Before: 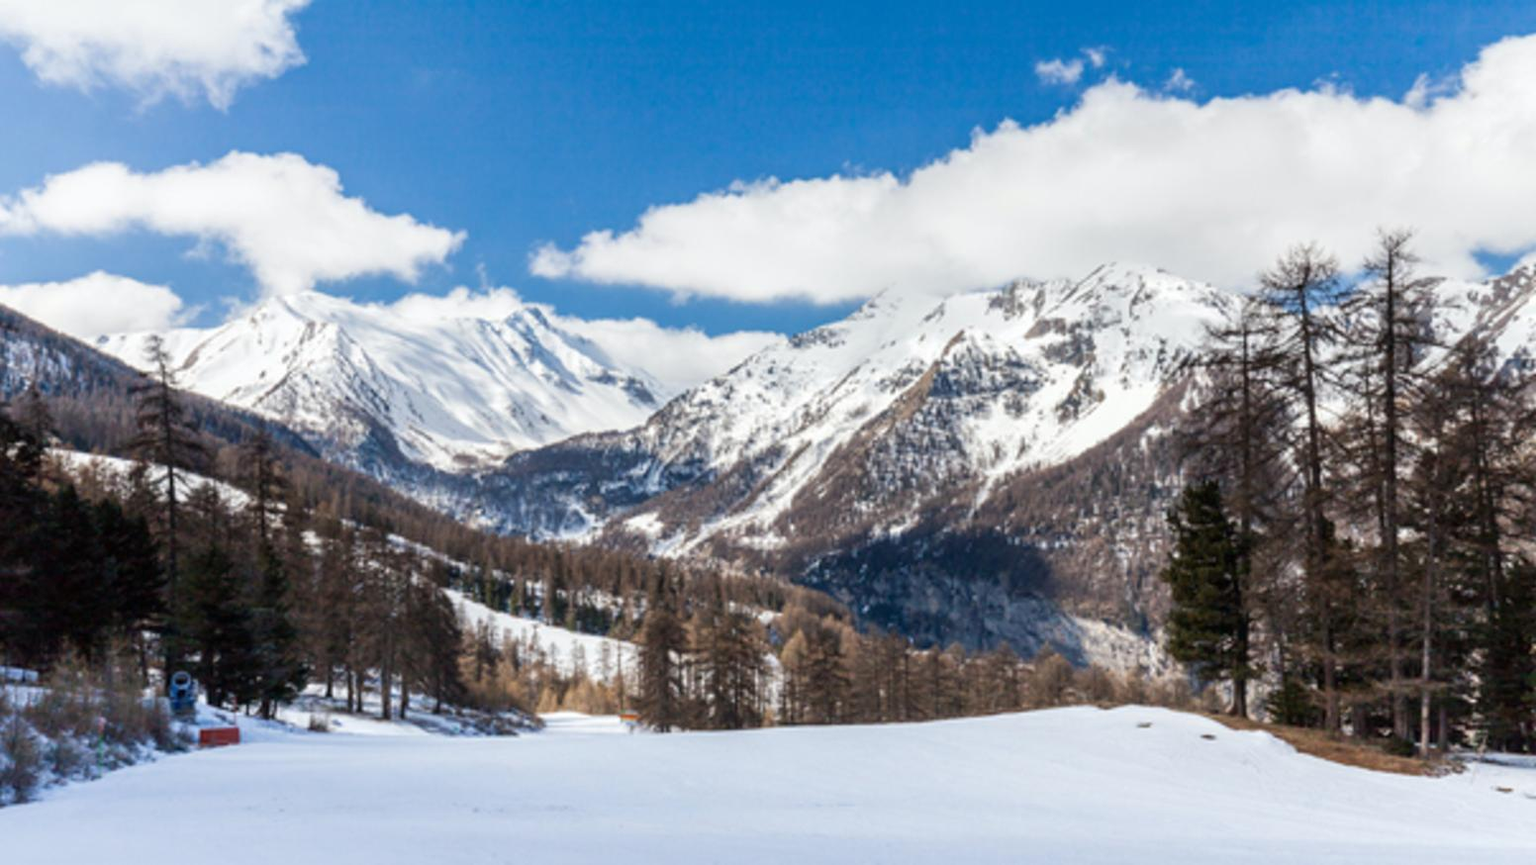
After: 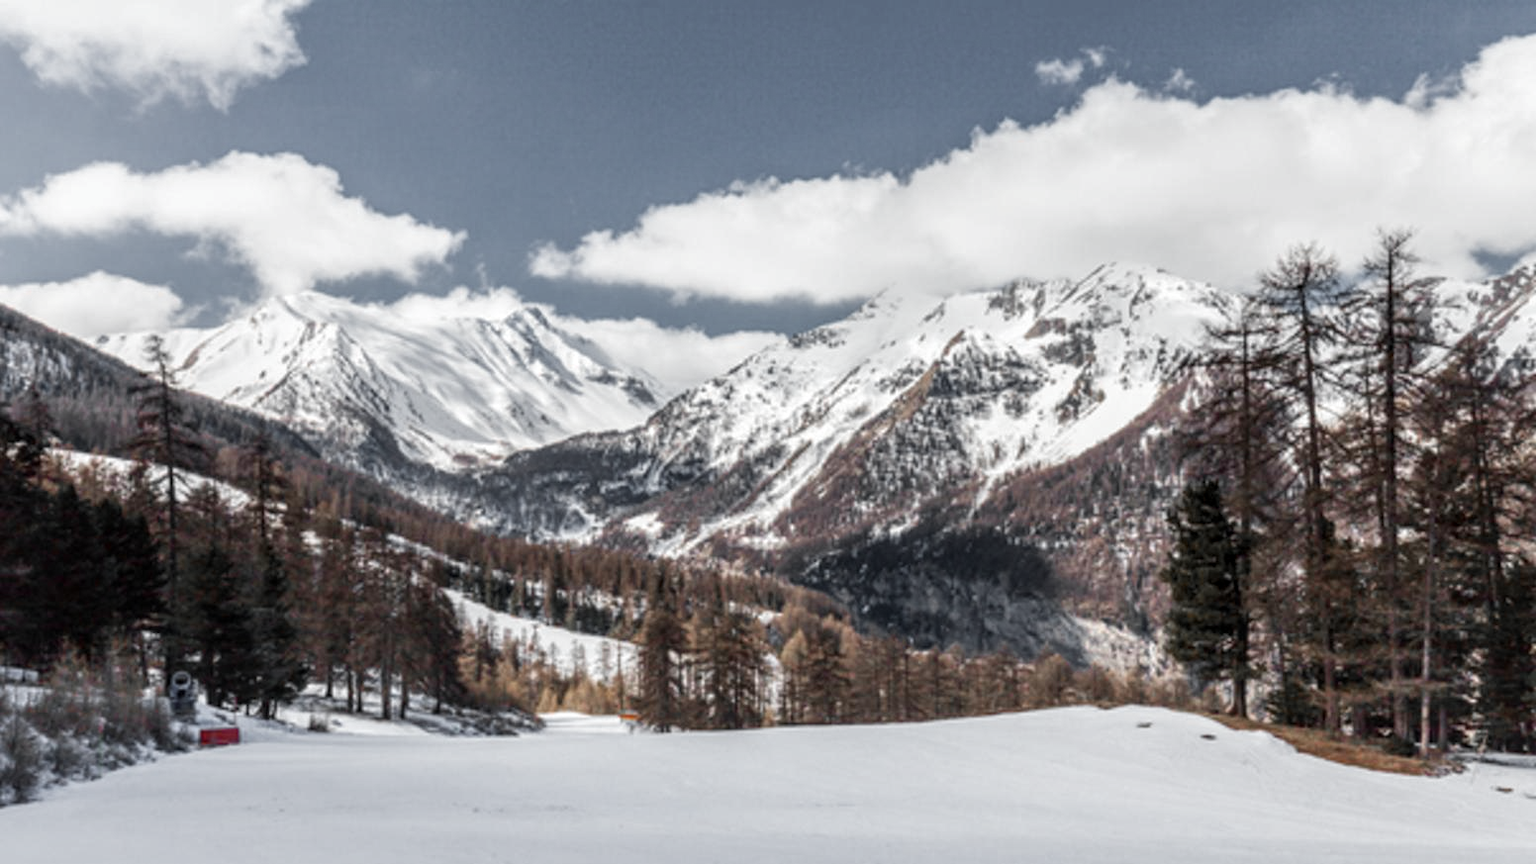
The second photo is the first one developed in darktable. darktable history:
color zones: curves: ch1 [(0, 0.638) (0.193, 0.442) (0.286, 0.15) (0.429, 0.14) (0.571, 0.142) (0.714, 0.154) (0.857, 0.175) (1, 0.638)]
exposure: exposure -0.072 EV, compensate highlight preservation false
local contrast: on, module defaults
